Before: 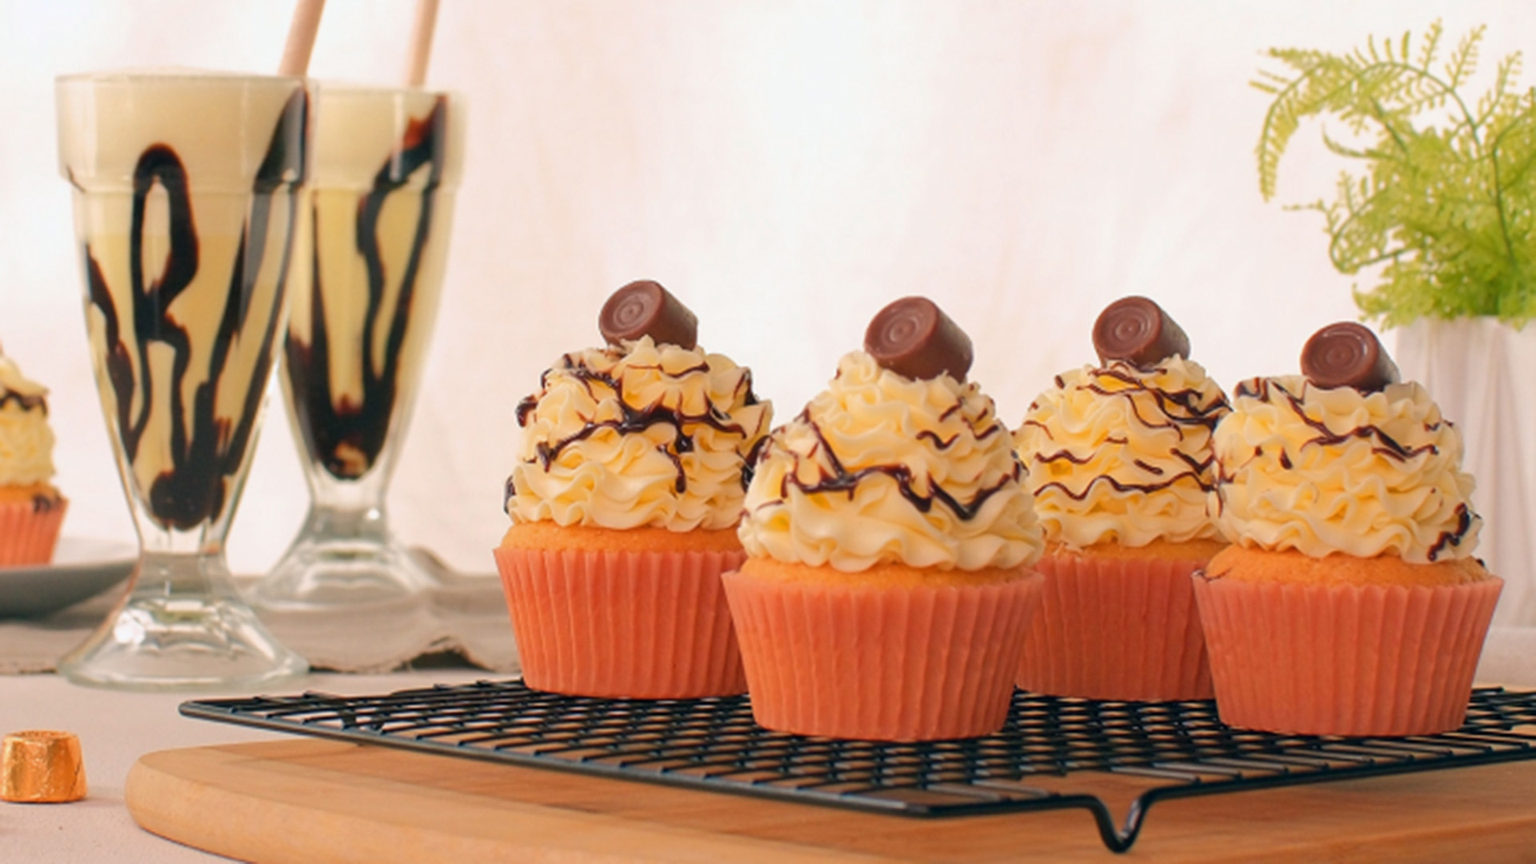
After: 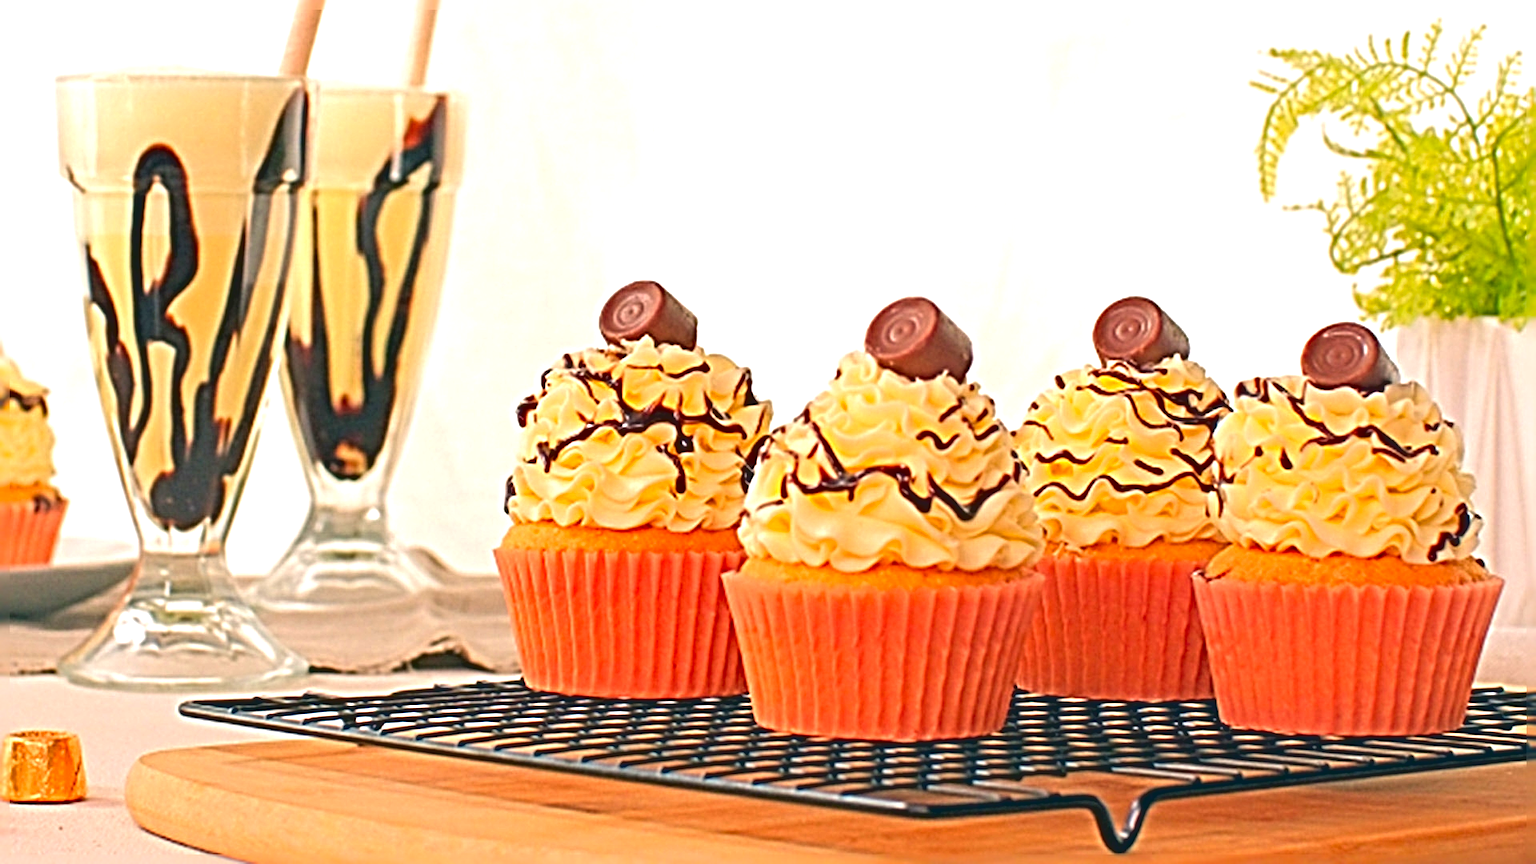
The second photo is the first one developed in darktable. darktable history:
sharpen: radius 6.254, amount 1.805, threshold 0.152
exposure: exposure 0.95 EV, compensate highlight preservation false
contrast brightness saturation: contrast -0.199, saturation 0.188
